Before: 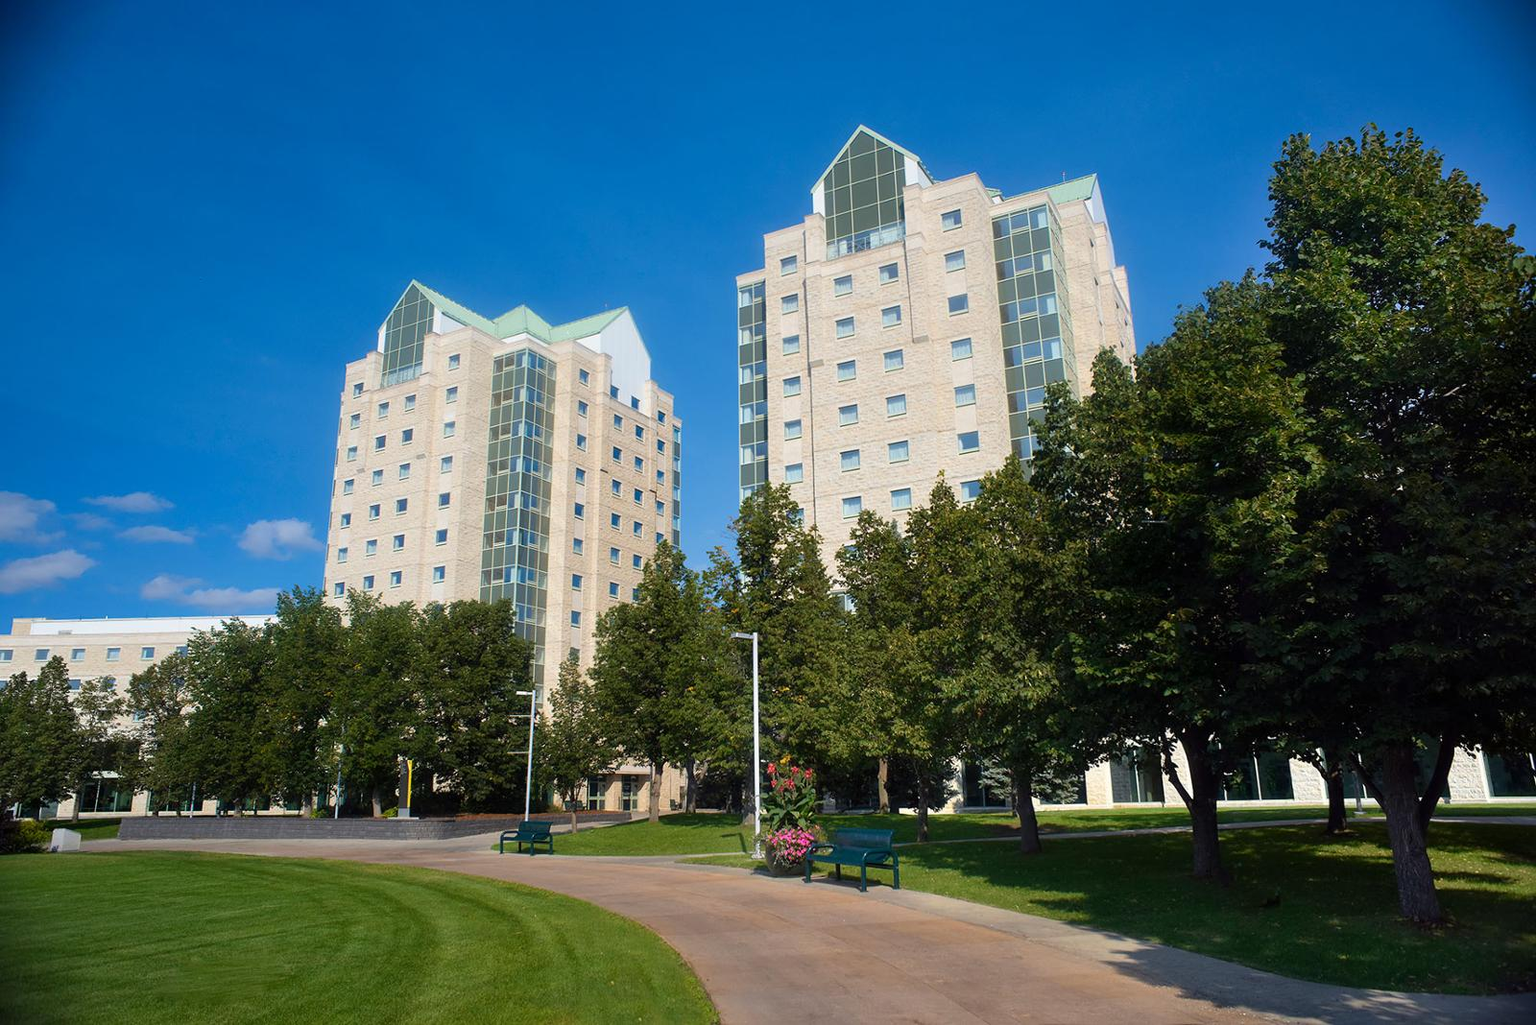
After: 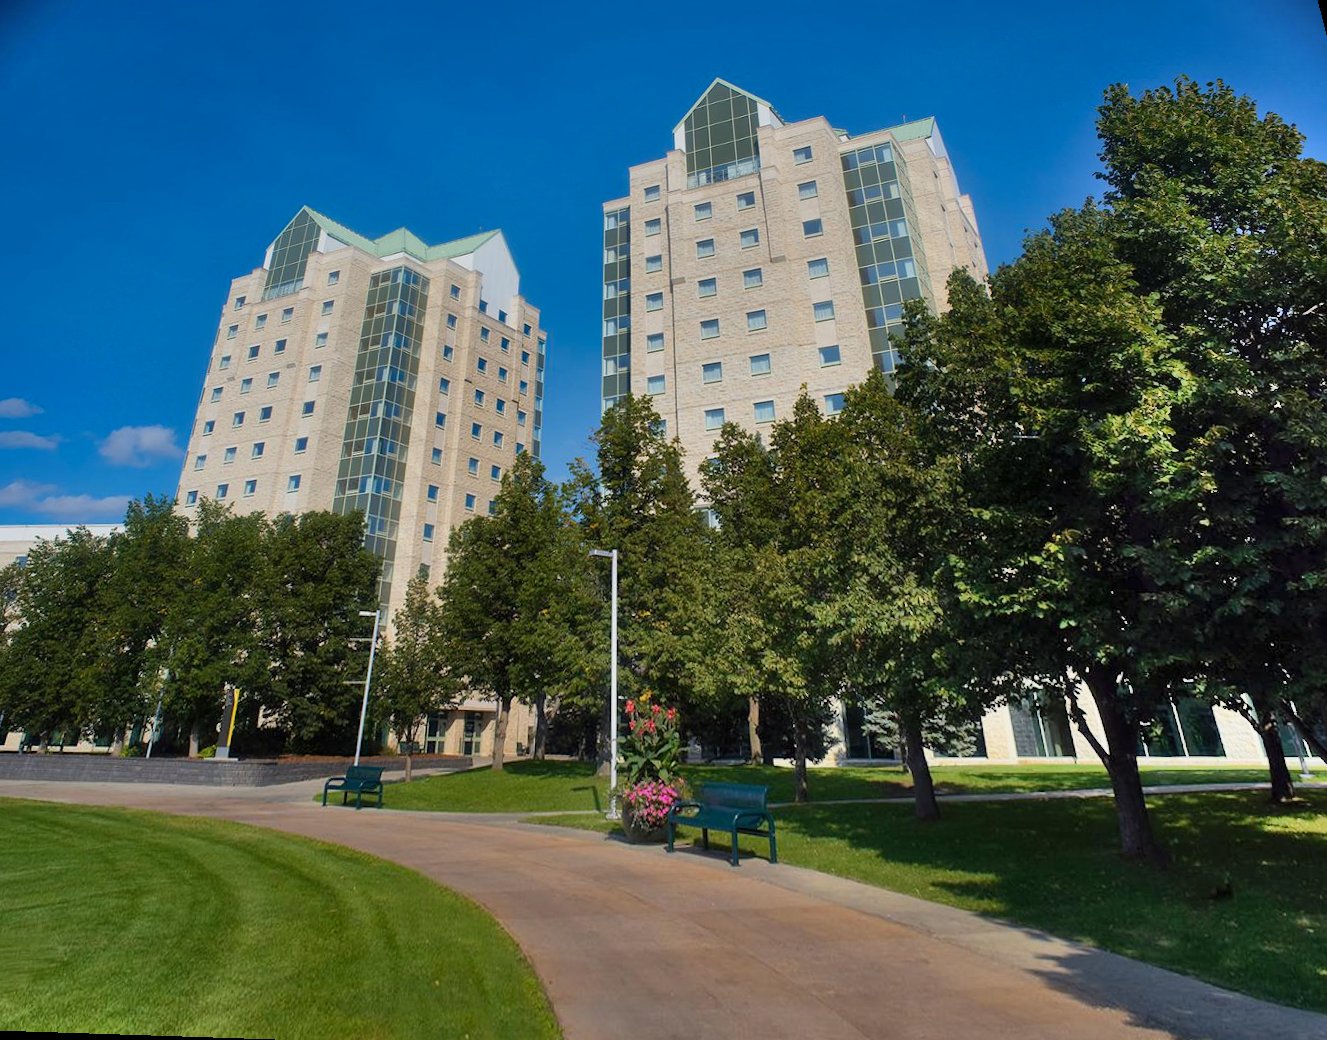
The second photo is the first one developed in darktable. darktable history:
rotate and perspective: rotation 0.72°, lens shift (vertical) -0.352, lens shift (horizontal) -0.051, crop left 0.152, crop right 0.859, crop top 0.019, crop bottom 0.964
shadows and highlights: shadows 80.73, white point adjustment -9.07, highlights -61.46, soften with gaussian
color contrast: green-magenta contrast 0.96
